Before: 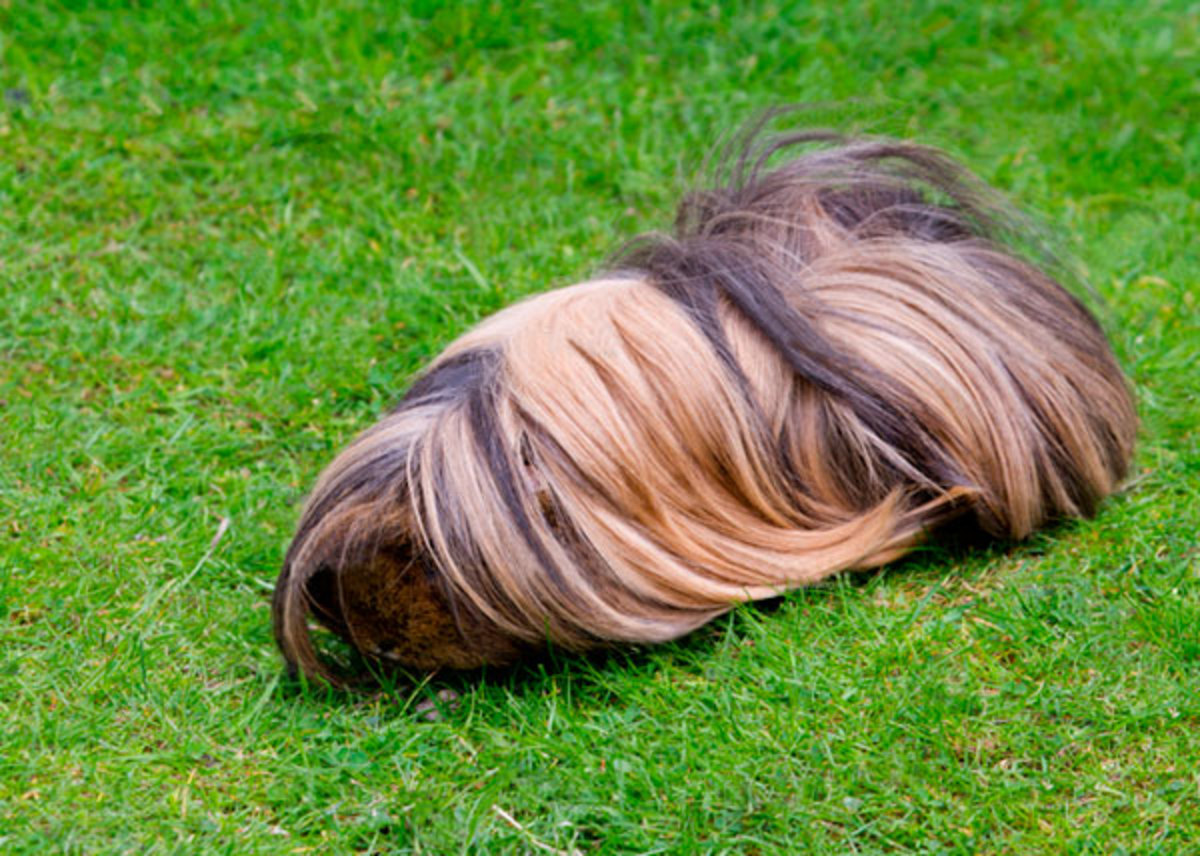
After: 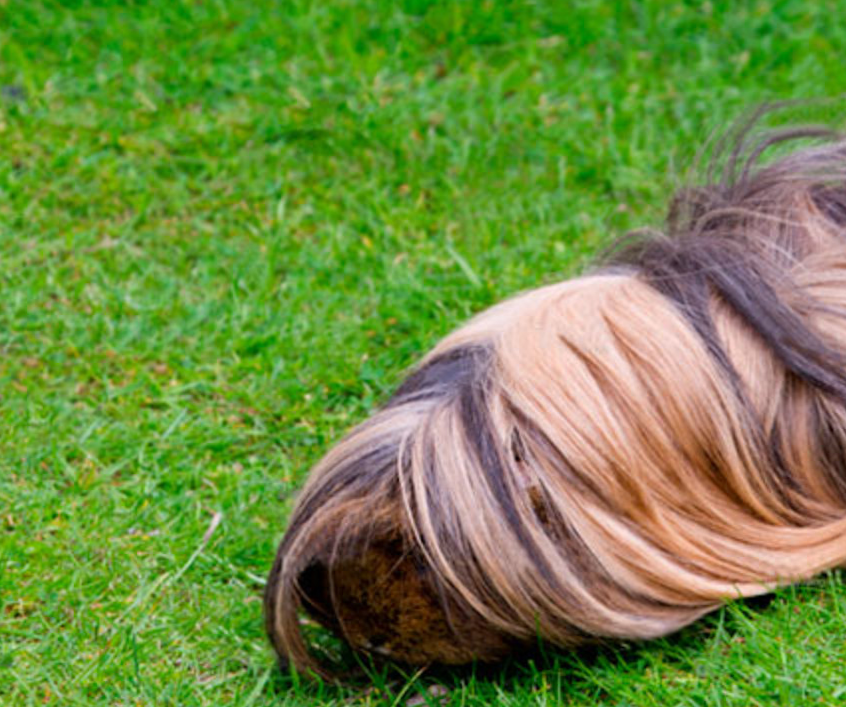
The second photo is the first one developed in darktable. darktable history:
crop: right 28.885%, bottom 16.626%
rotate and perspective: rotation 0.192°, lens shift (horizontal) -0.015, crop left 0.005, crop right 0.996, crop top 0.006, crop bottom 0.99
